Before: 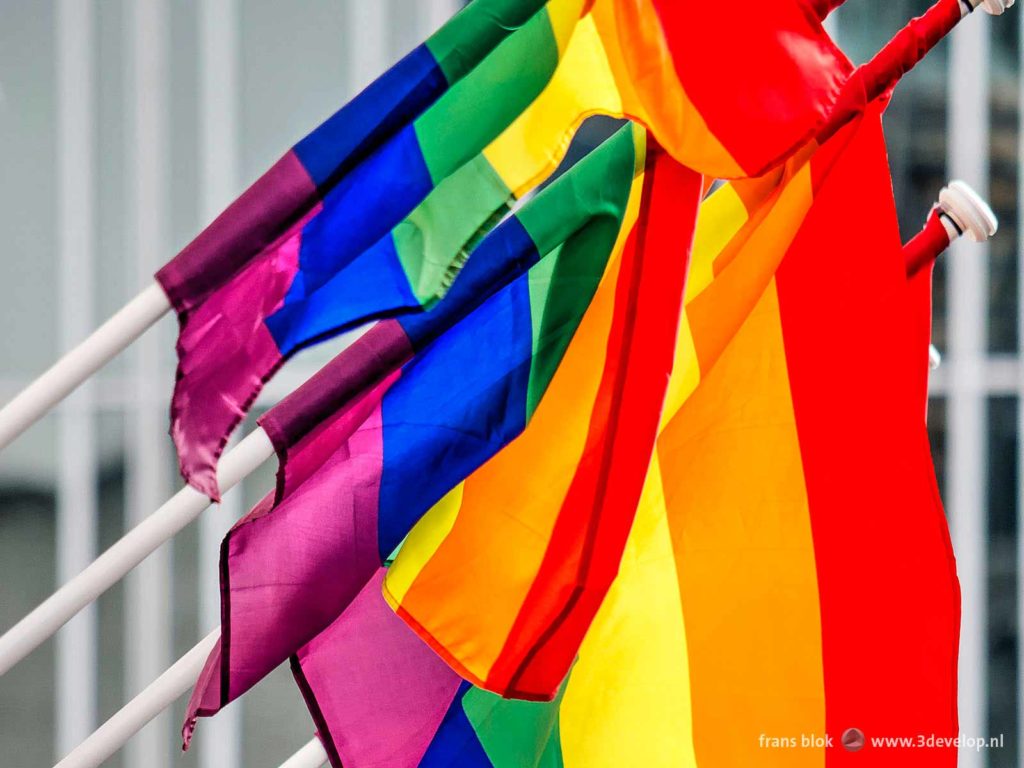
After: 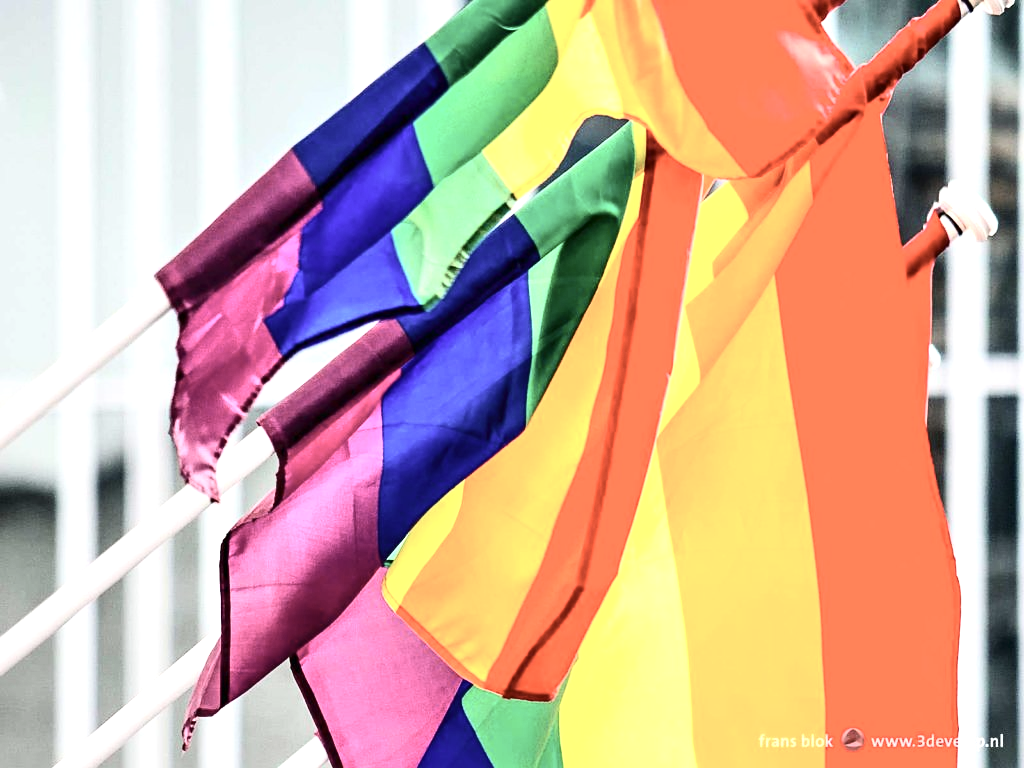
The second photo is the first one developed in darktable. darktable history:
exposure: black level correction 0, exposure 0.95 EV, compensate exposure bias true, compensate highlight preservation false
sharpen: amount 0.2
contrast brightness saturation: contrast 0.25, saturation -0.31
